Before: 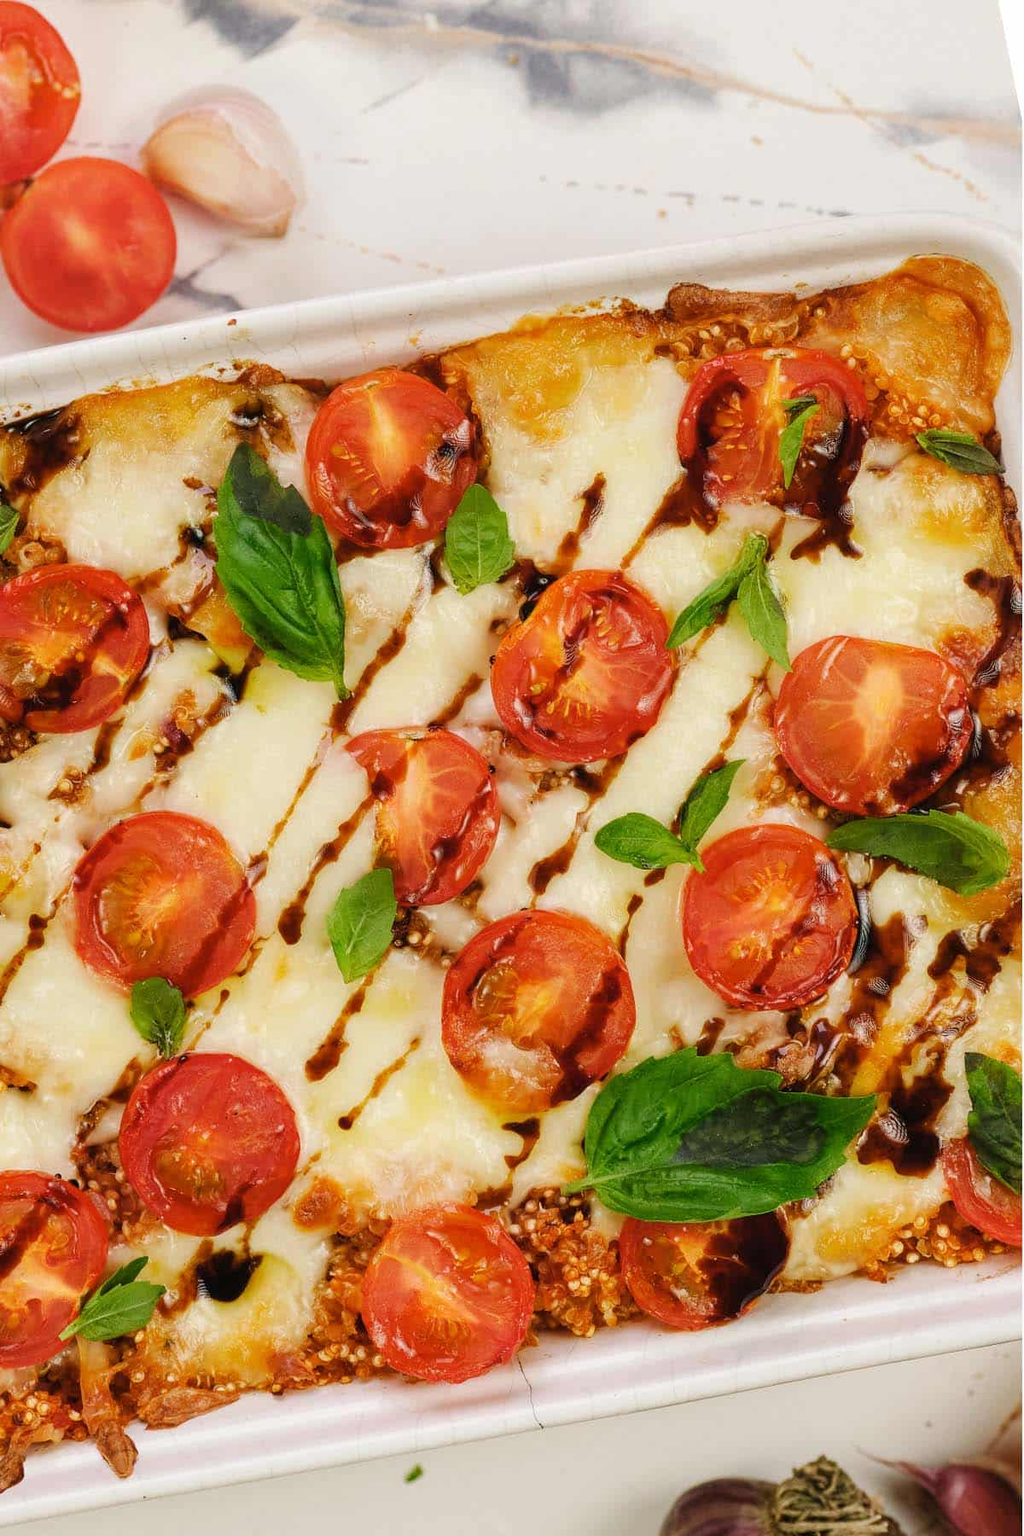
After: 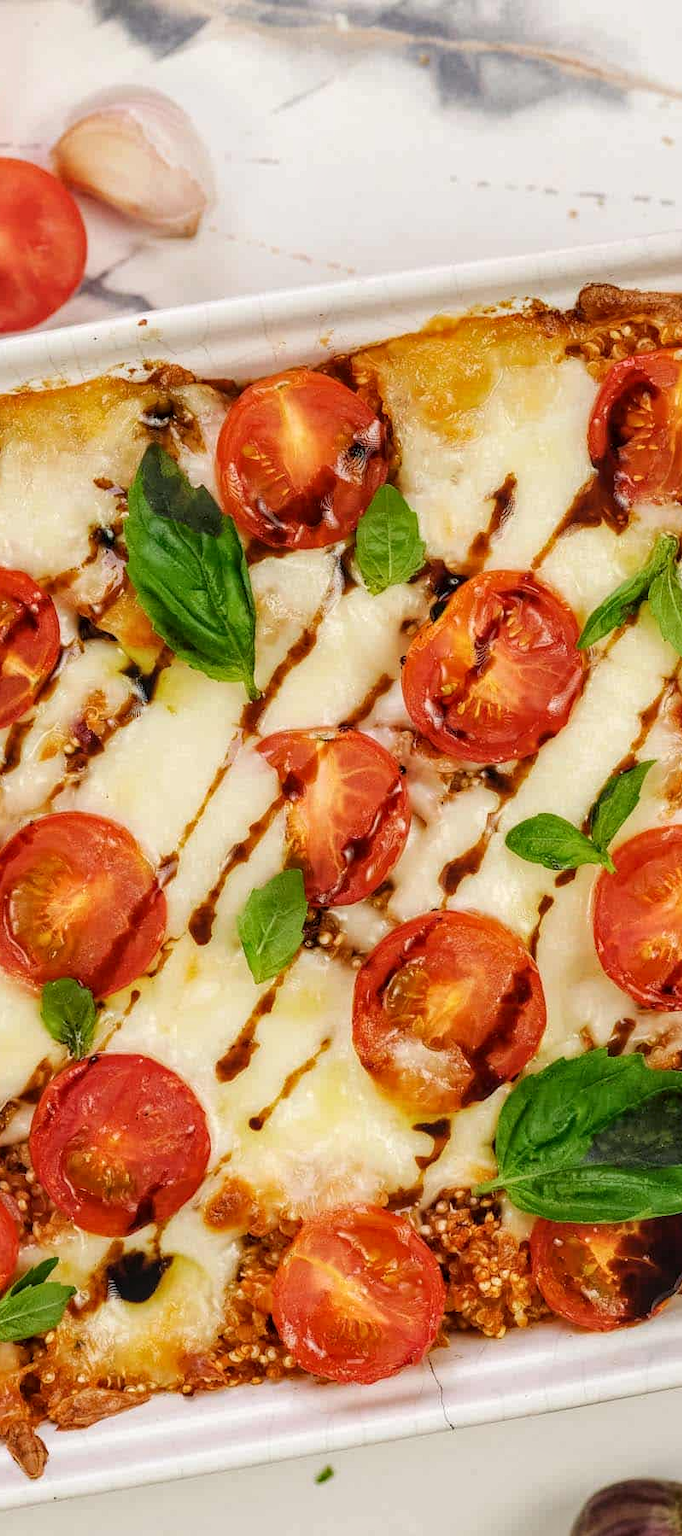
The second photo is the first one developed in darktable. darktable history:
local contrast: on, module defaults
crop and rotate: left 8.786%, right 24.548%
